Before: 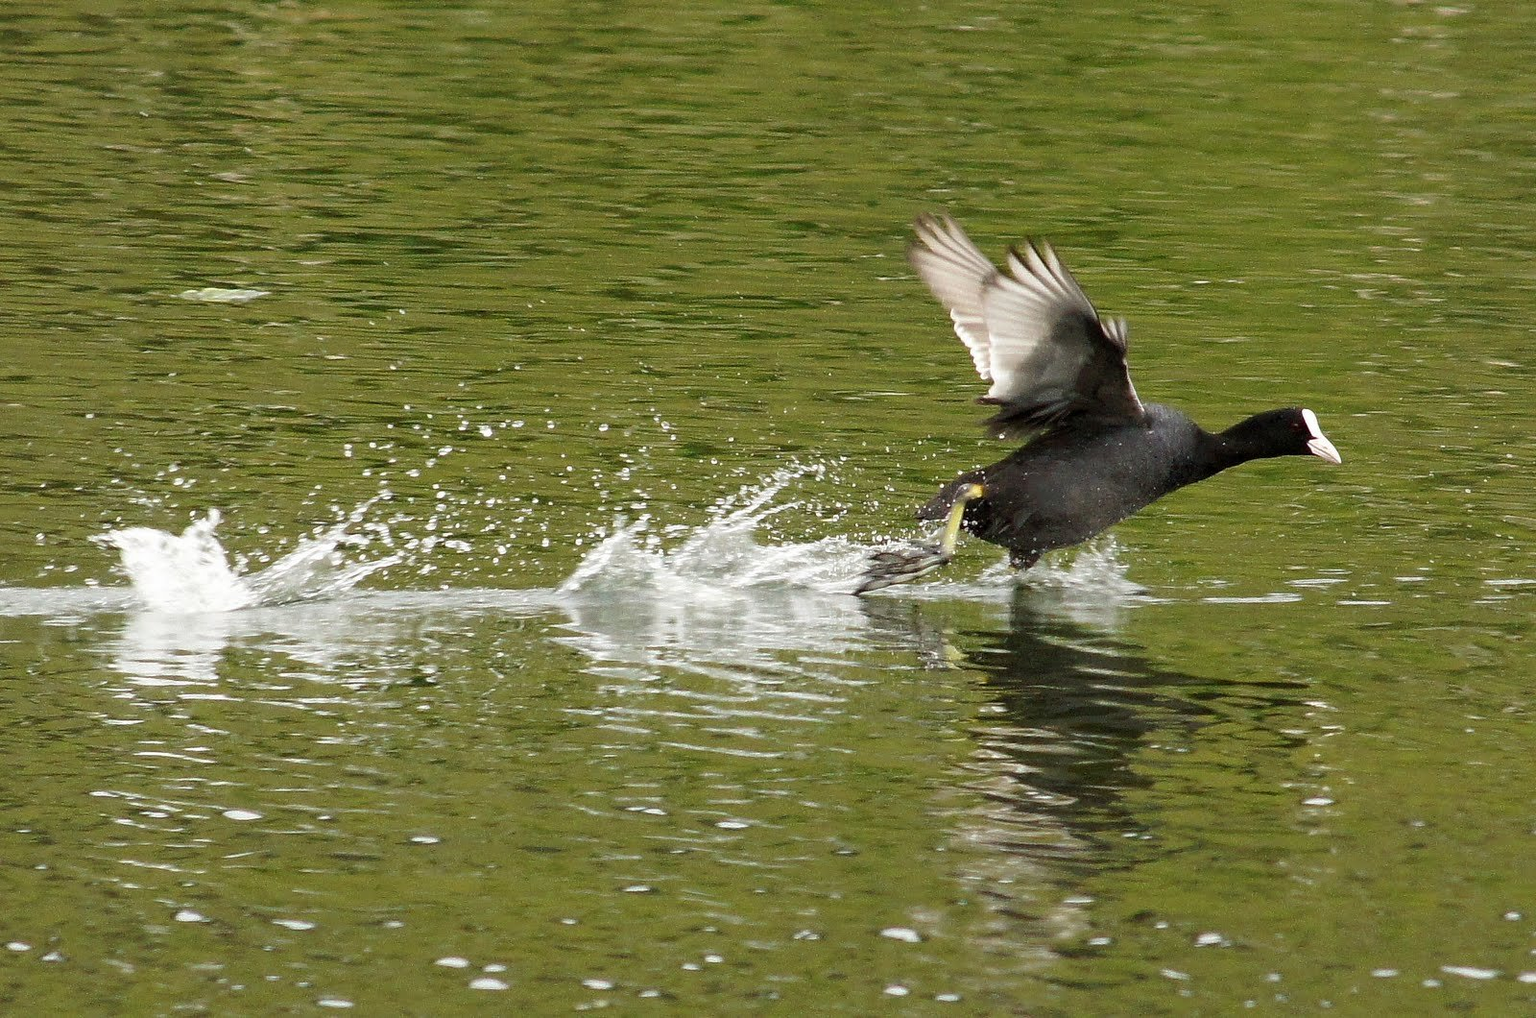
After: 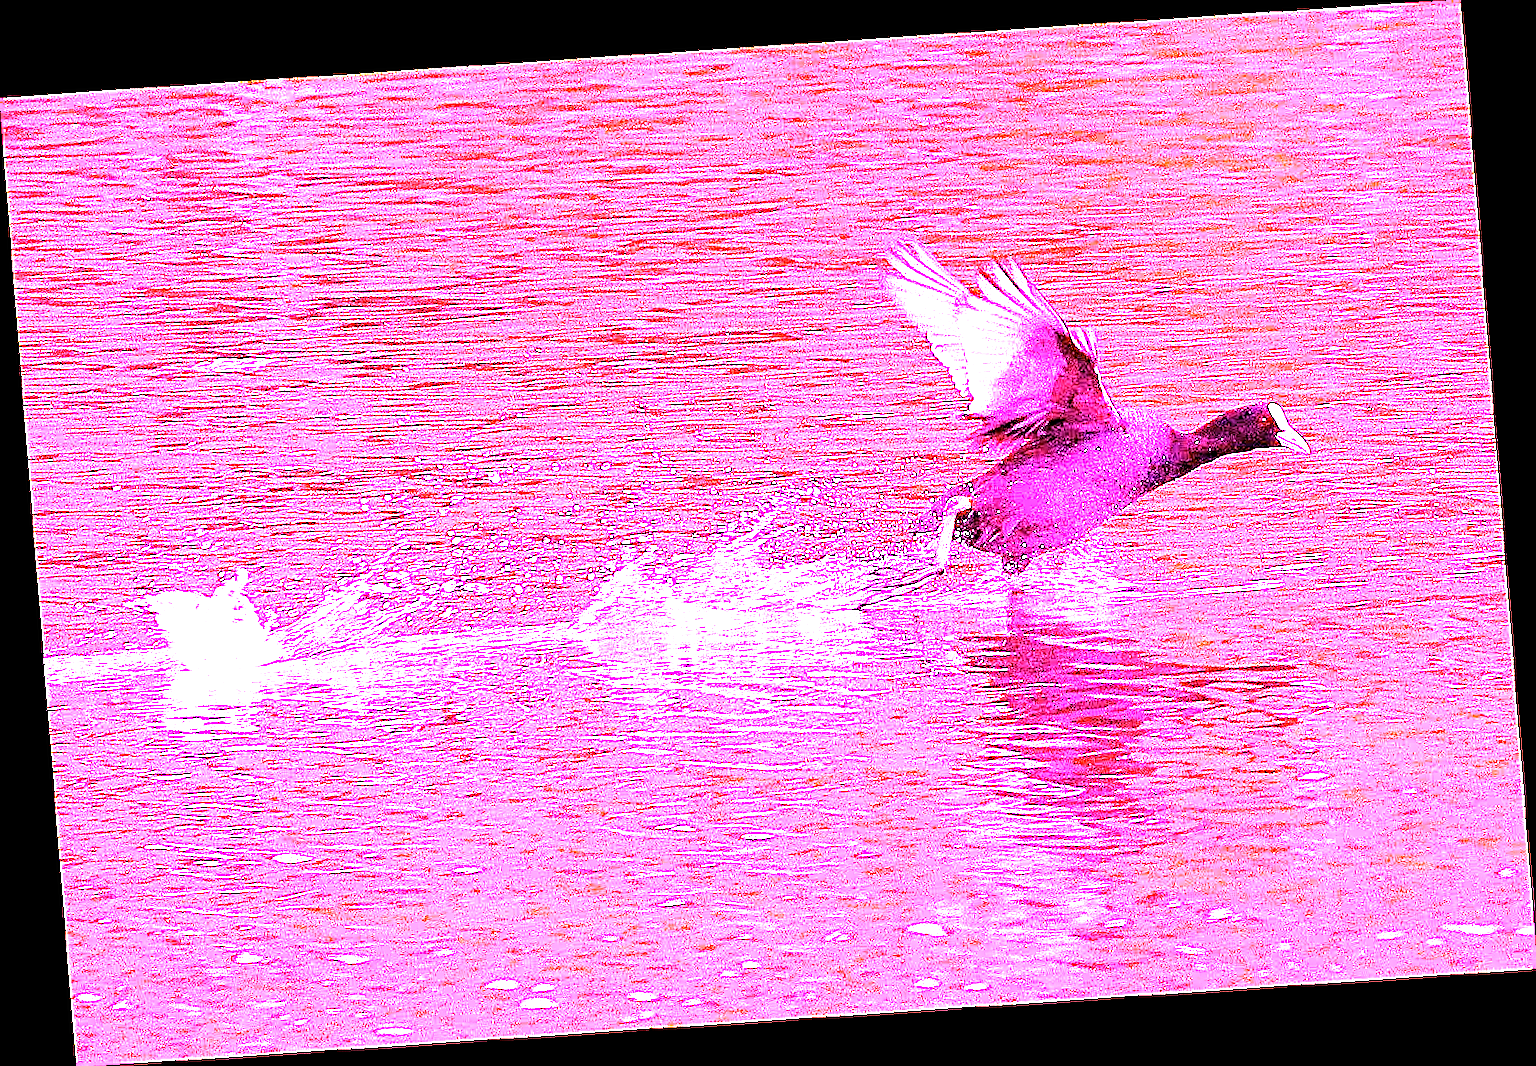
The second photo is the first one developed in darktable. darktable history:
white balance: red 8, blue 8
color correction: highlights a* -5.94, highlights b* 11.19
haze removal: strength 0.5, distance 0.43, compatibility mode true, adaptive false
rotate and perspective: rotation -4.2°, shear 0.006, automatic cropping off
sharpen: radius 1.4, amount 1.25, threshold 0.7
